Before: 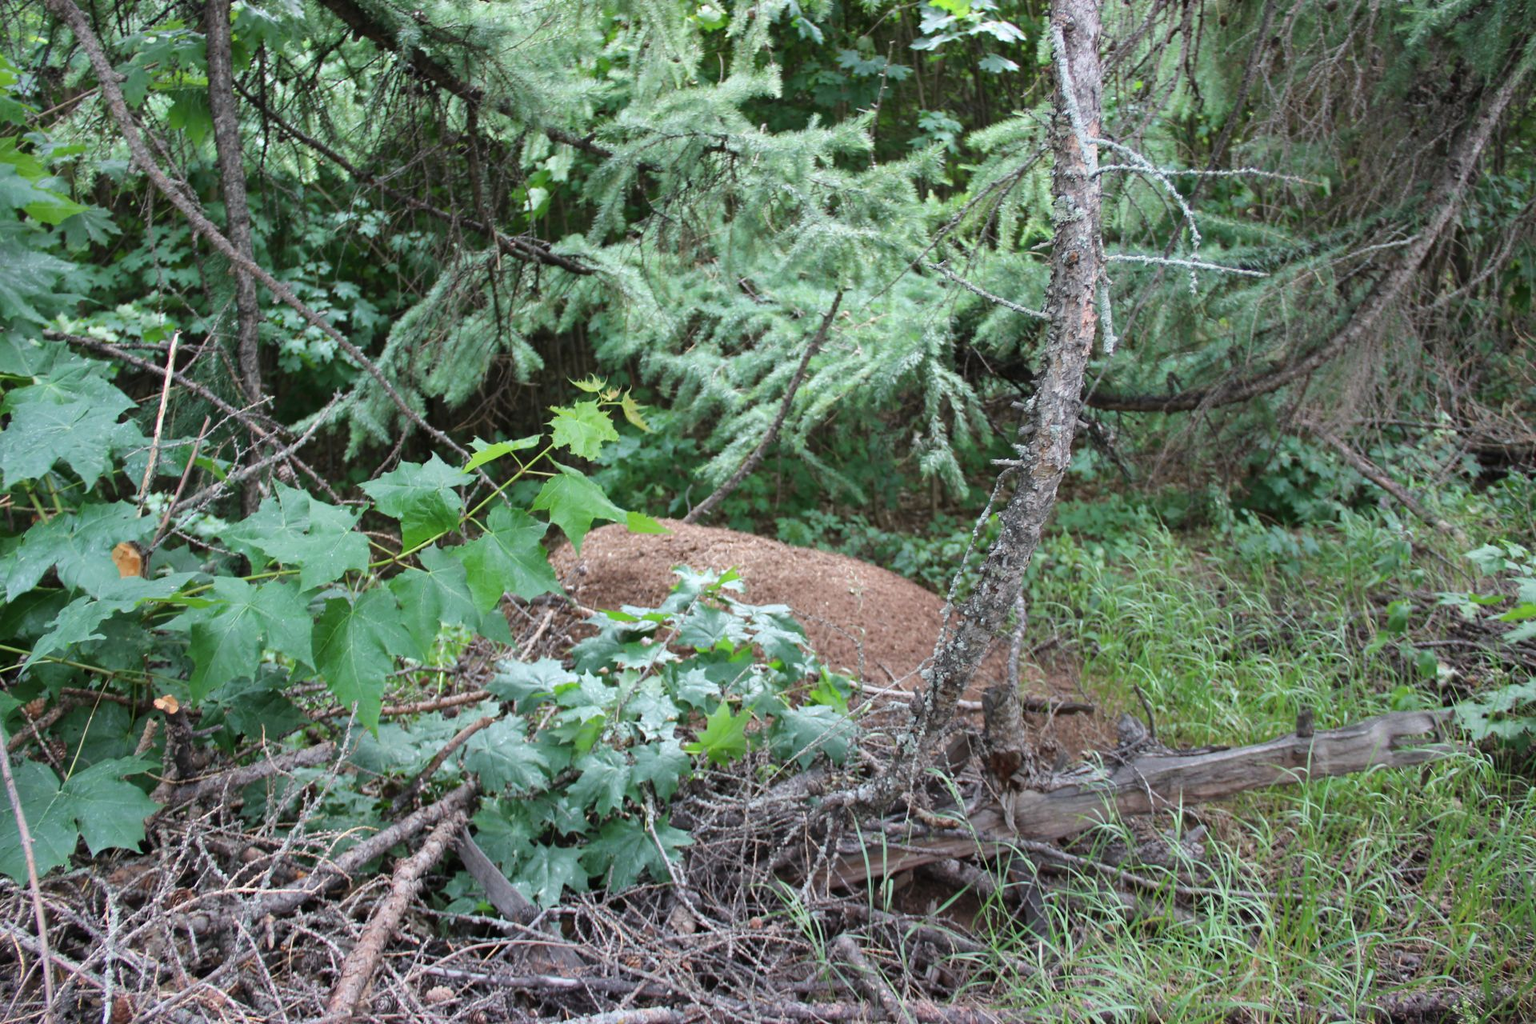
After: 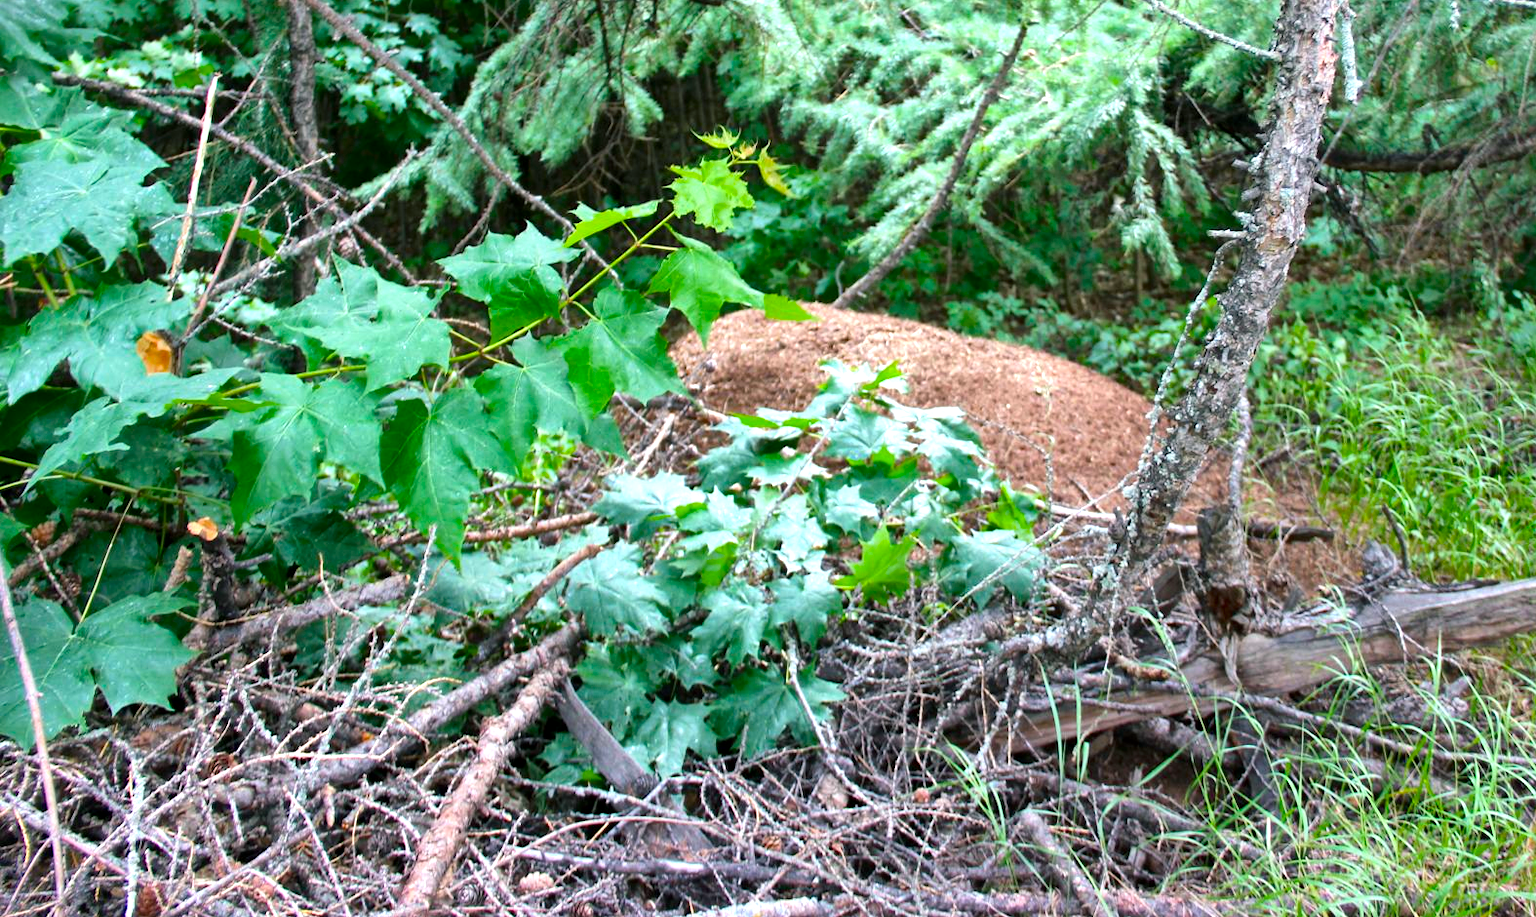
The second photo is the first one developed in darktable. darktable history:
local contrast: mode bilateral grid, contrast 21, coarseness 50, detail 139%, midtone range 0.2
color balance rgb: shadows lift › luminance -7.813%, shadows lift › chroma 2.189%, shadows lift › hue 164.19°, power › hue 61.66°, linear chroma grading › global chroma 15.309%, perceptual saturation grading › global saturation 19.904%, perceptual brilliance grading › global brilliance 12.587%, global vibrance 16.724%, saturation formula JzAzBz (2021)
crop: top 26.479%, right 17.946%
tone equalizer: -8 EV -0.443 EV, -7 EV -0.374 EV, -6 EV -0.358 EV, -5 EV -0.194 EV, -3 EV 0.245 EV, -2 EV 0.312 EV, -1 EV 0.395 EV, +0 EV 0.412 EV
